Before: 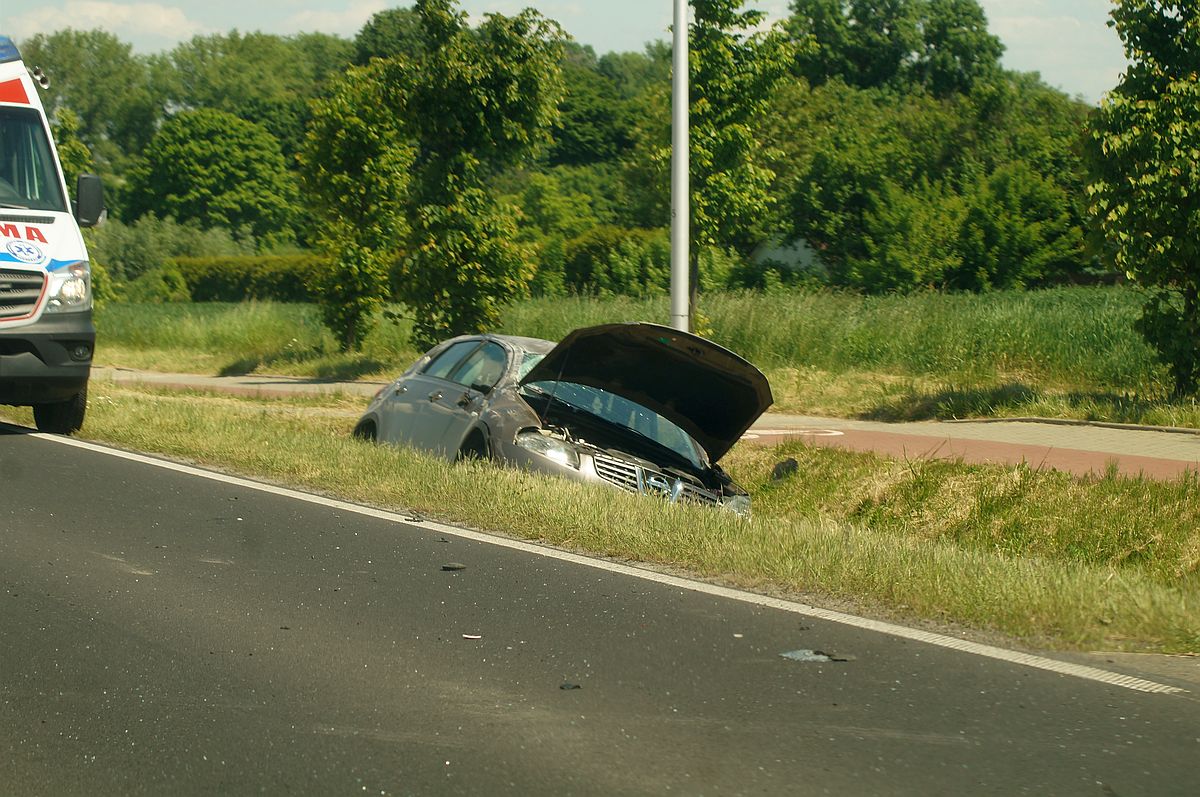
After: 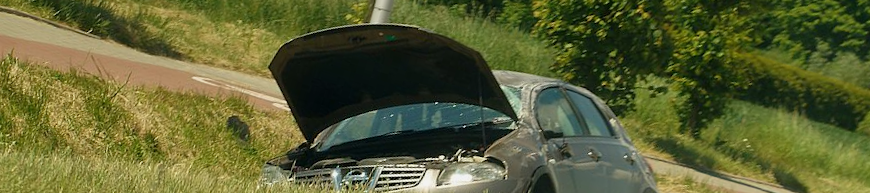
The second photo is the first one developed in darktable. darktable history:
crop and rotate: angle 16.12°, top 30.835%, bottom 35.653%
graduated density: on, module defaults
